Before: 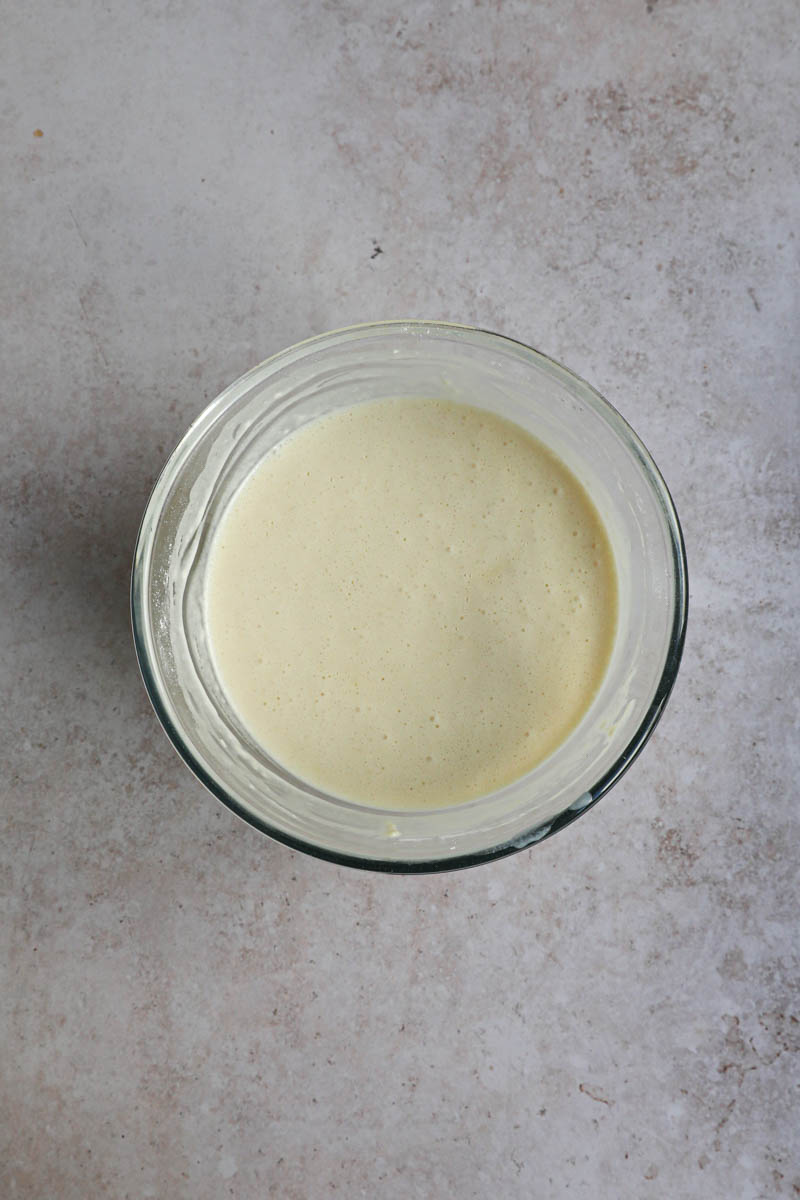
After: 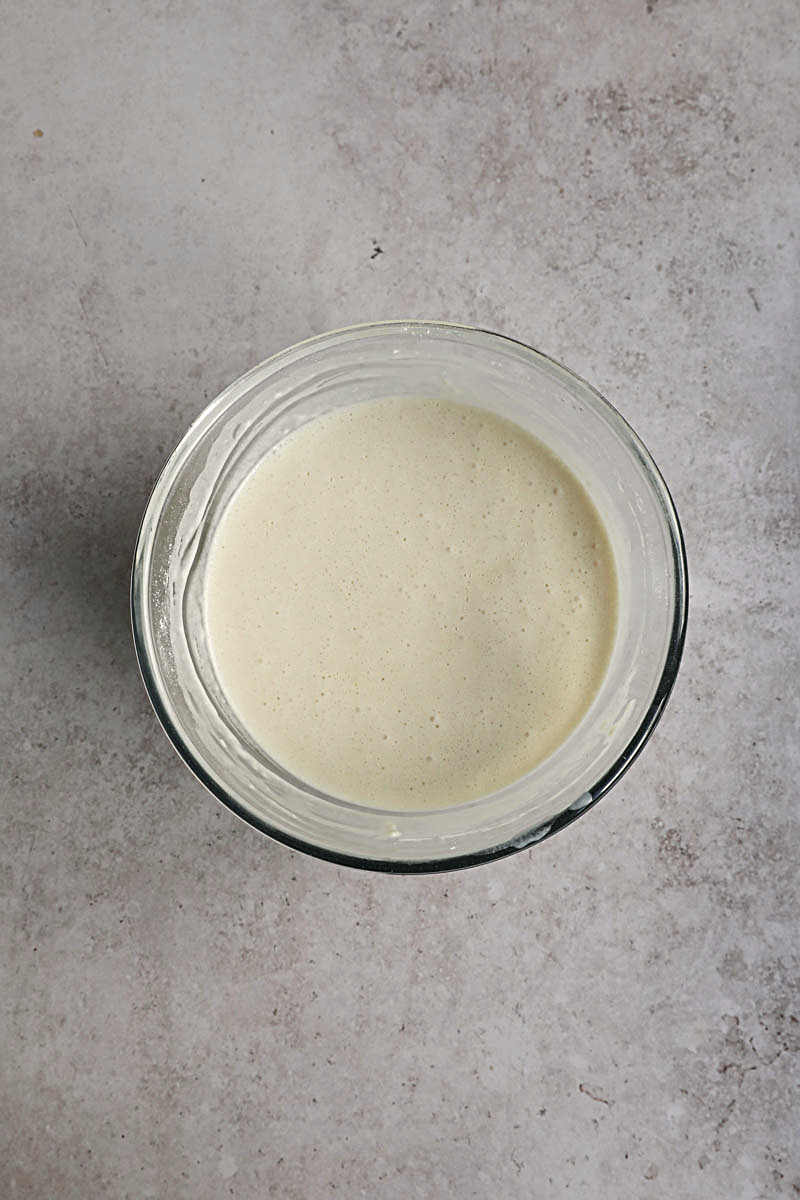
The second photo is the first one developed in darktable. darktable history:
sharpen: on, module defaults
contrast brightness saturation: contrast 0.104, saturation -0.378
color correction: highlights a* 0.879, highlights b* 2.74, saturation 1.1
